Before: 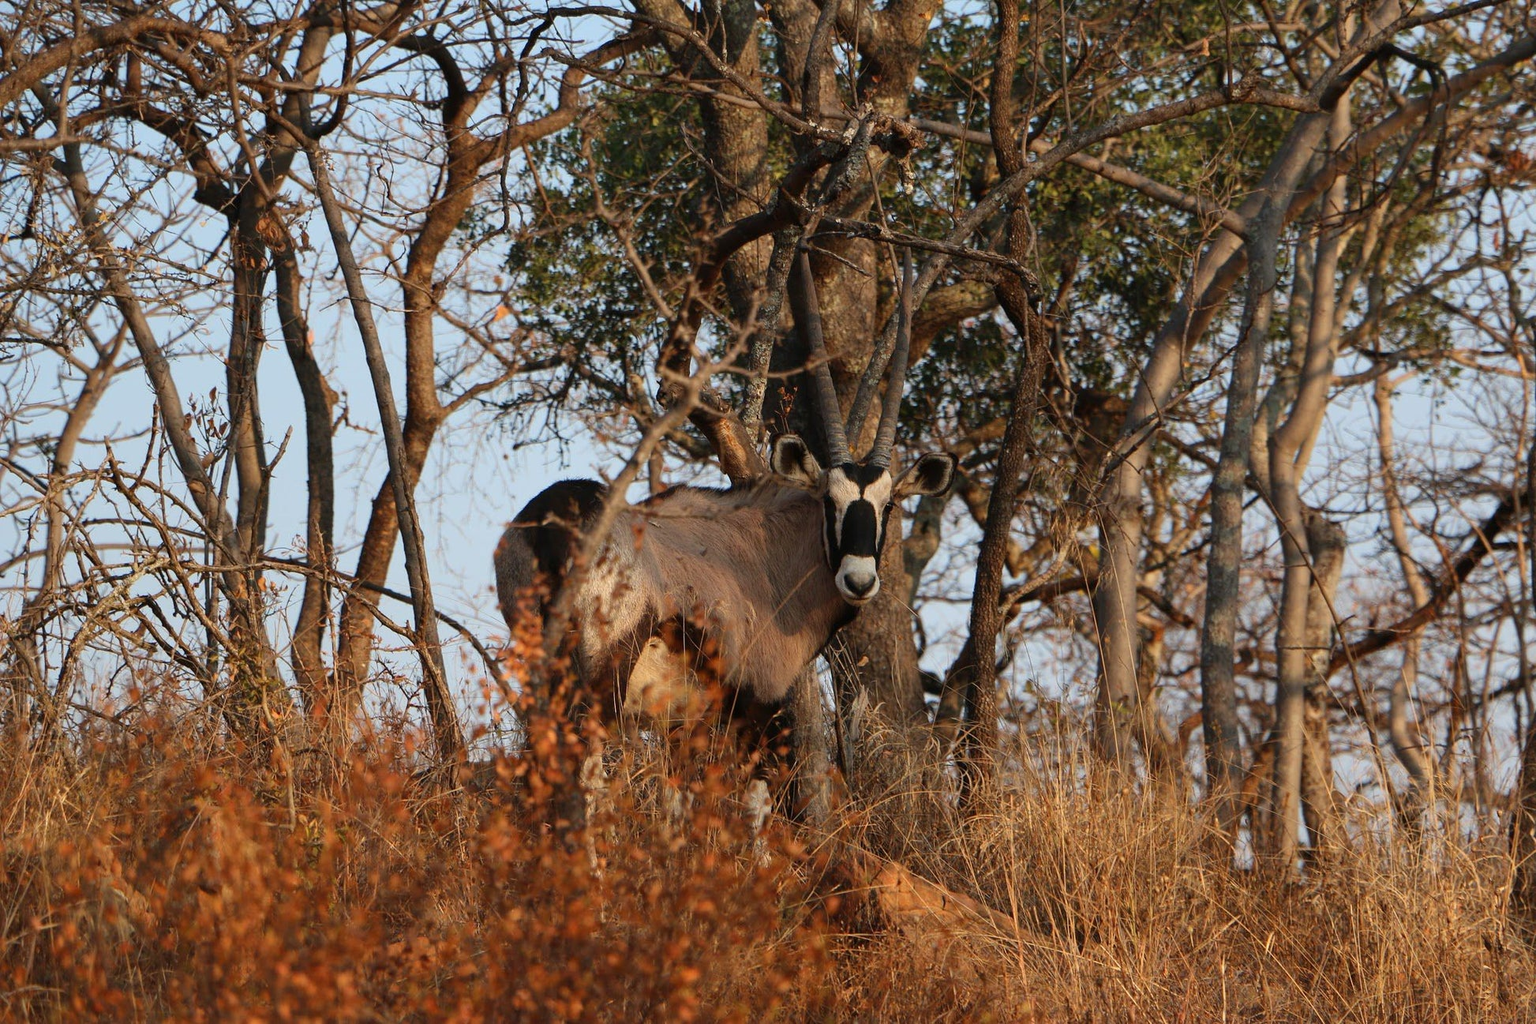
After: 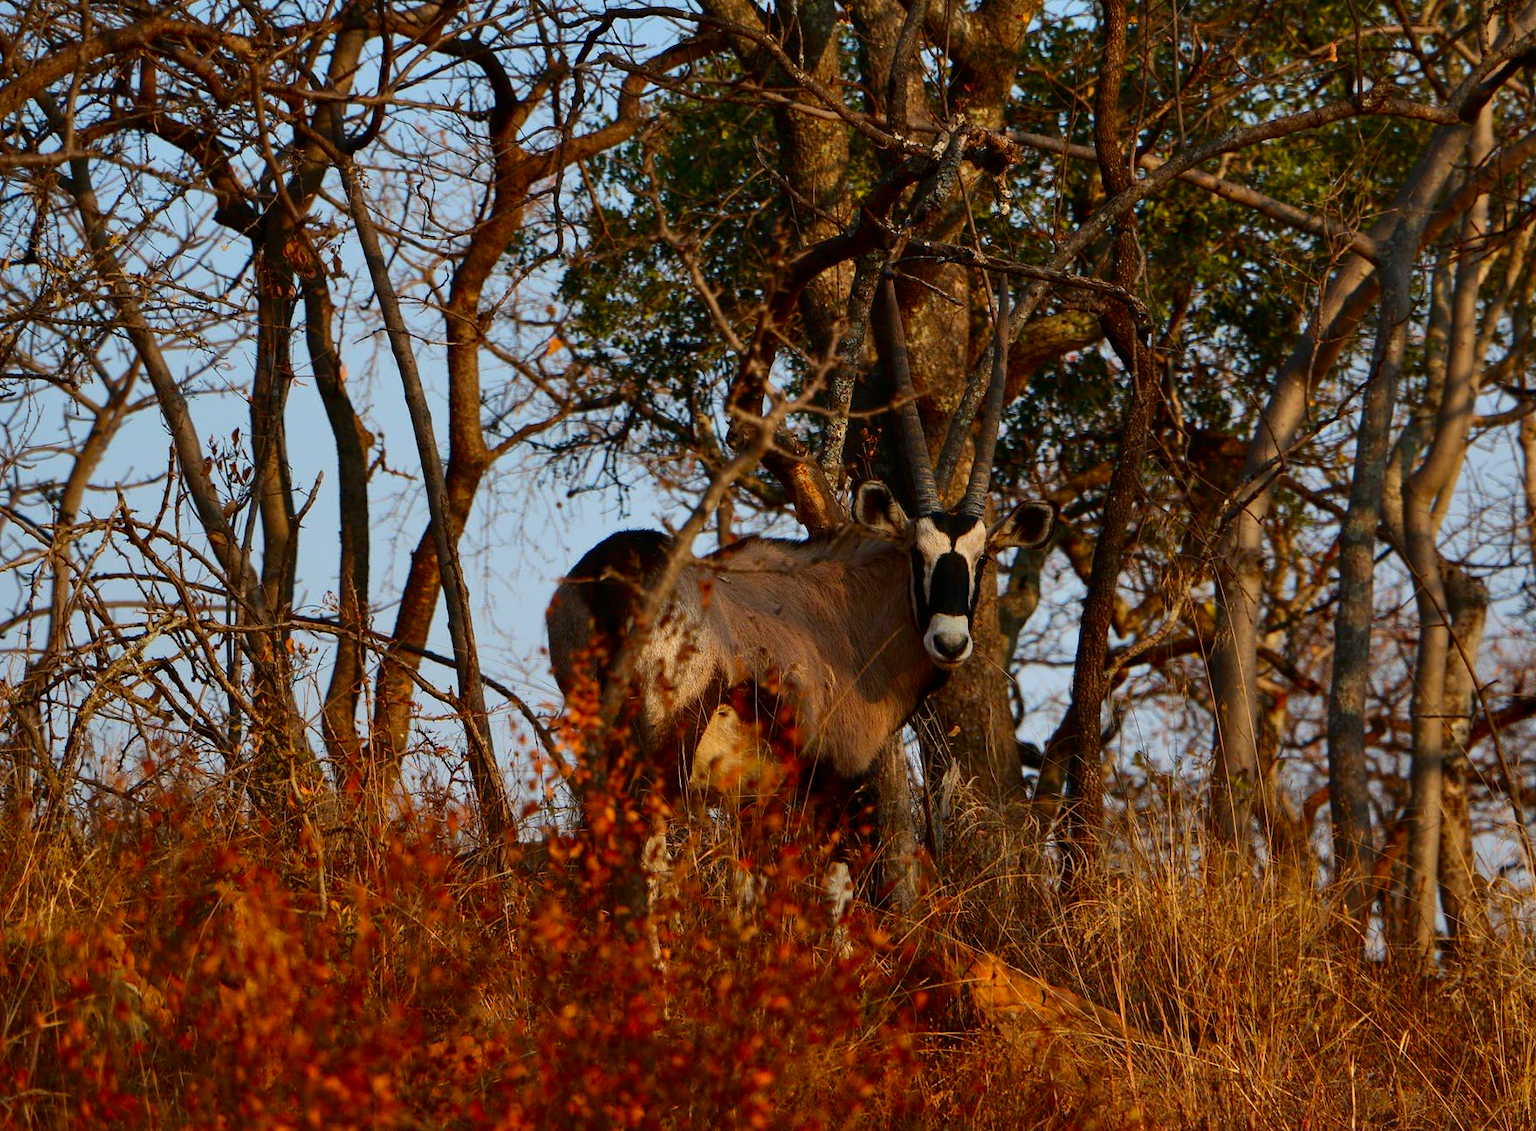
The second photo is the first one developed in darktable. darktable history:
color balance rgb: perceptual saturation grading › global saturation 10%, global vibrance 10%
crop: right 9.509%, bottom 0.031%
contrast brightness saturation: brightness -0.25, saturation 0.2
shadows and highlights: shadows 37.27, highlights -28.18, soften with gaussian
